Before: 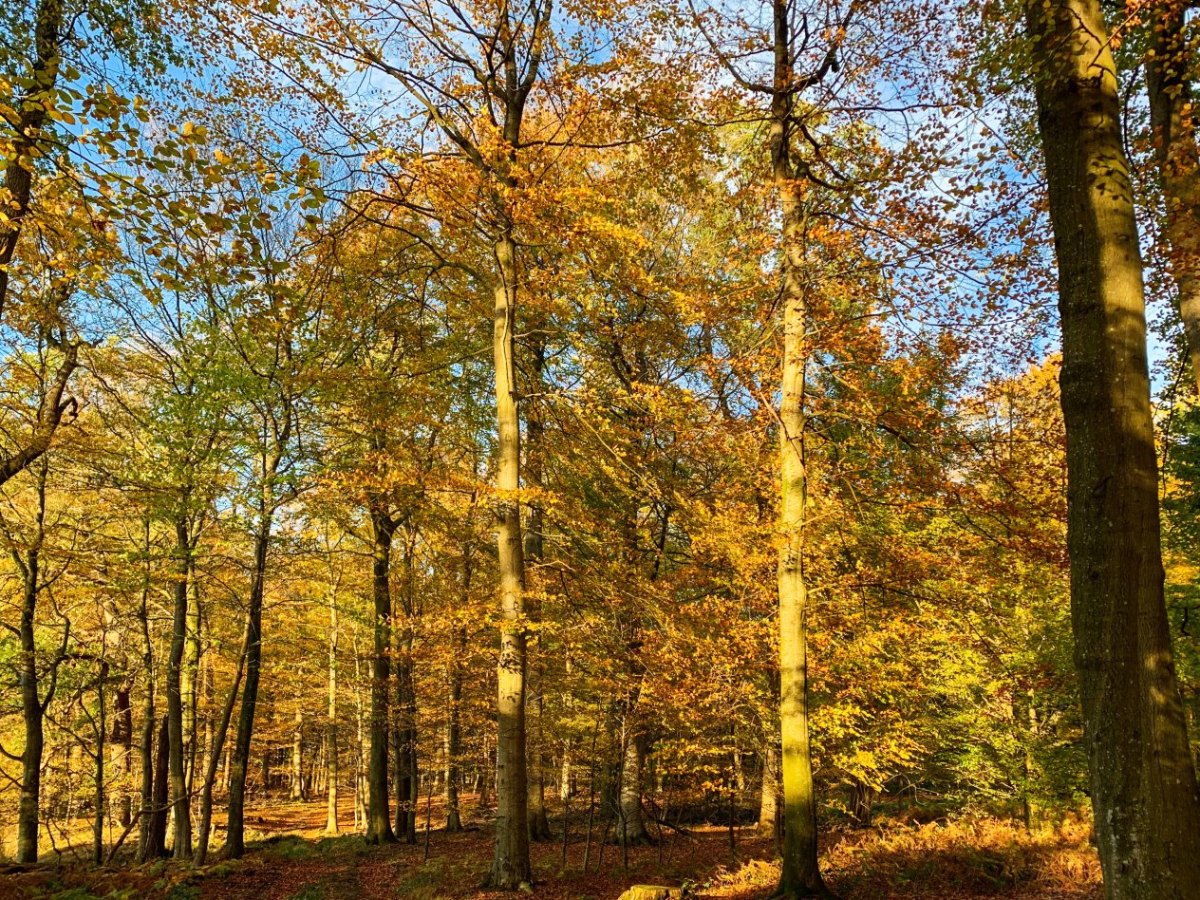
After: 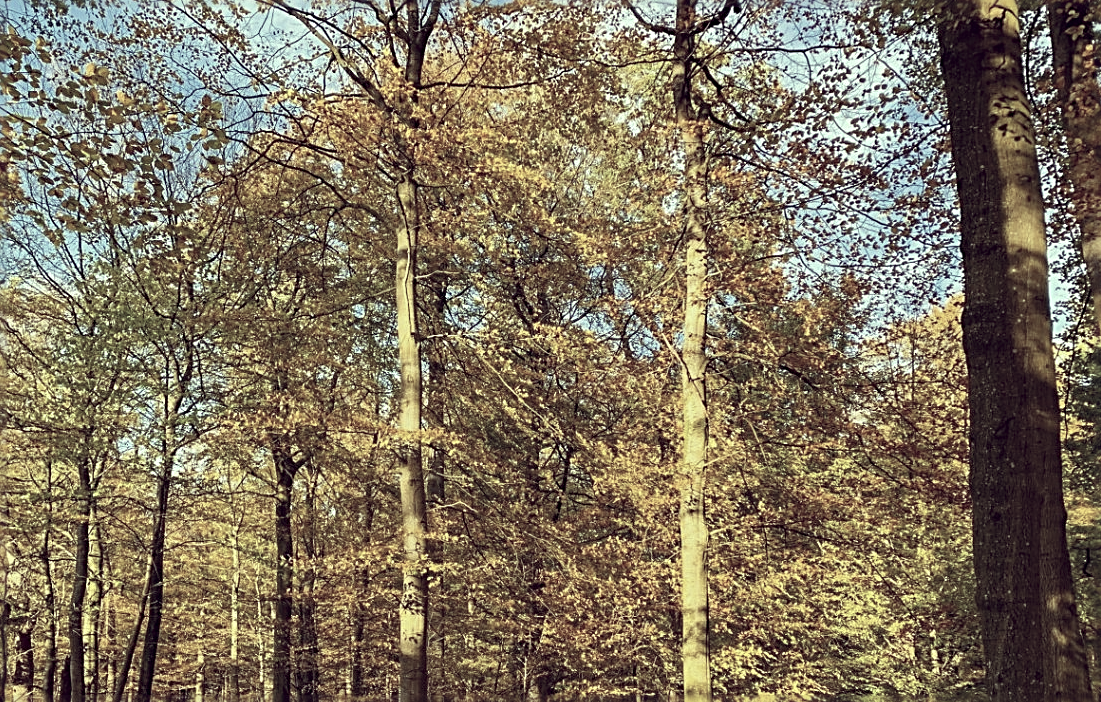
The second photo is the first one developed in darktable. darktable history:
color correction: highlights a* -20.78, highlights b* 20.52, shadows a* 19.52, shadows b* -21.13, saturation 0.447
crop: left 8.187%, top 6.588%, bottom 15.323%
sharpen: radius 2.547, amount 0.638
